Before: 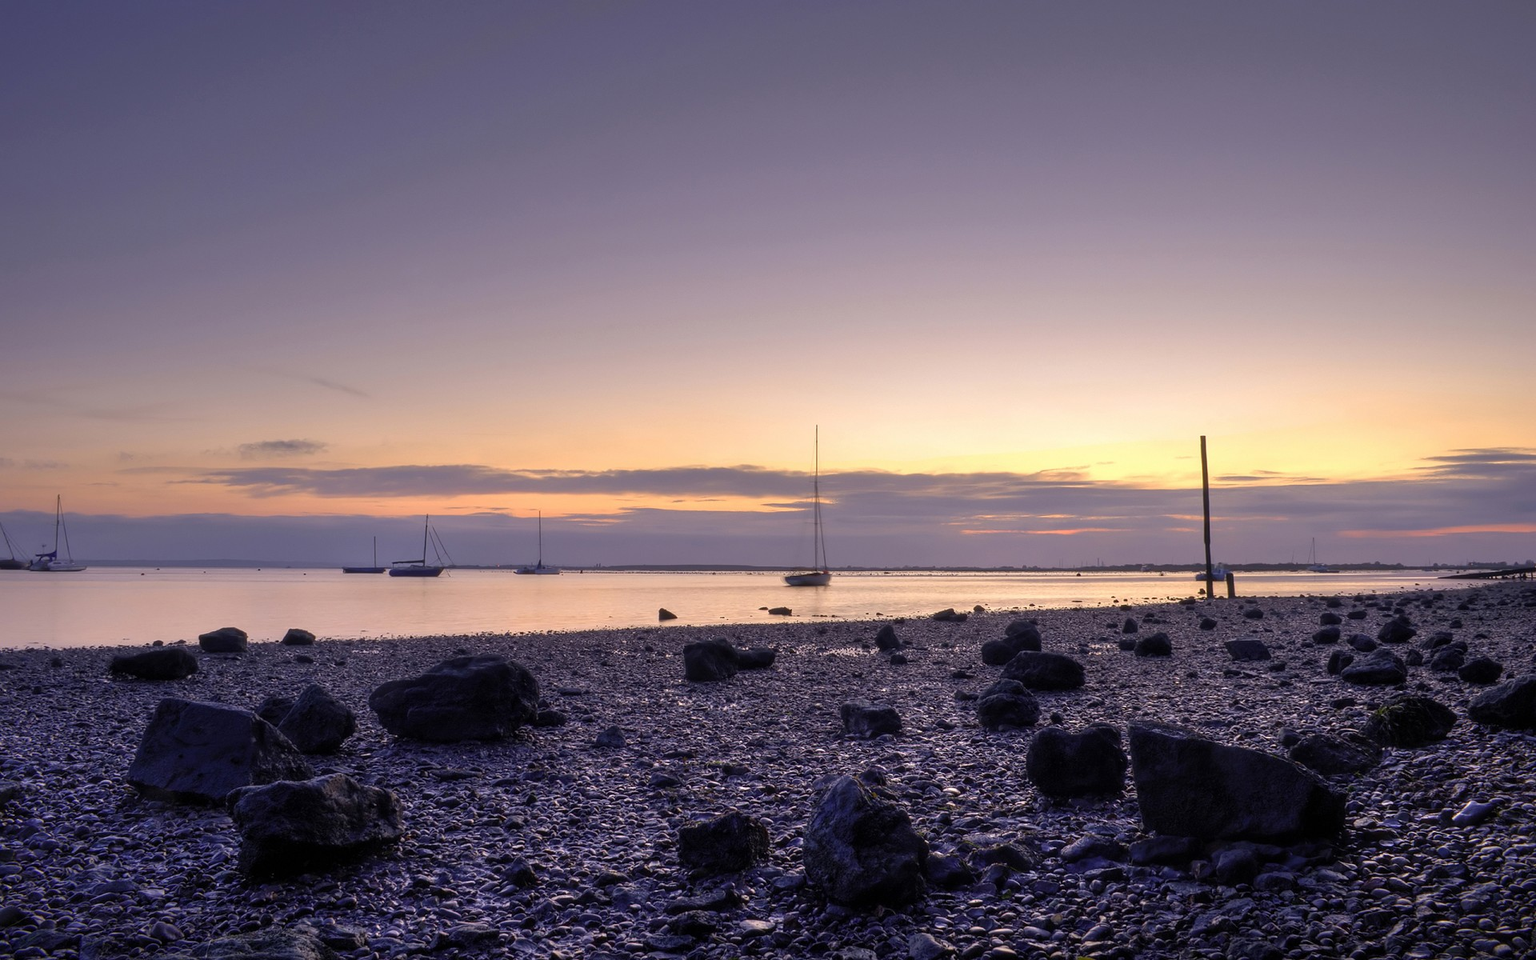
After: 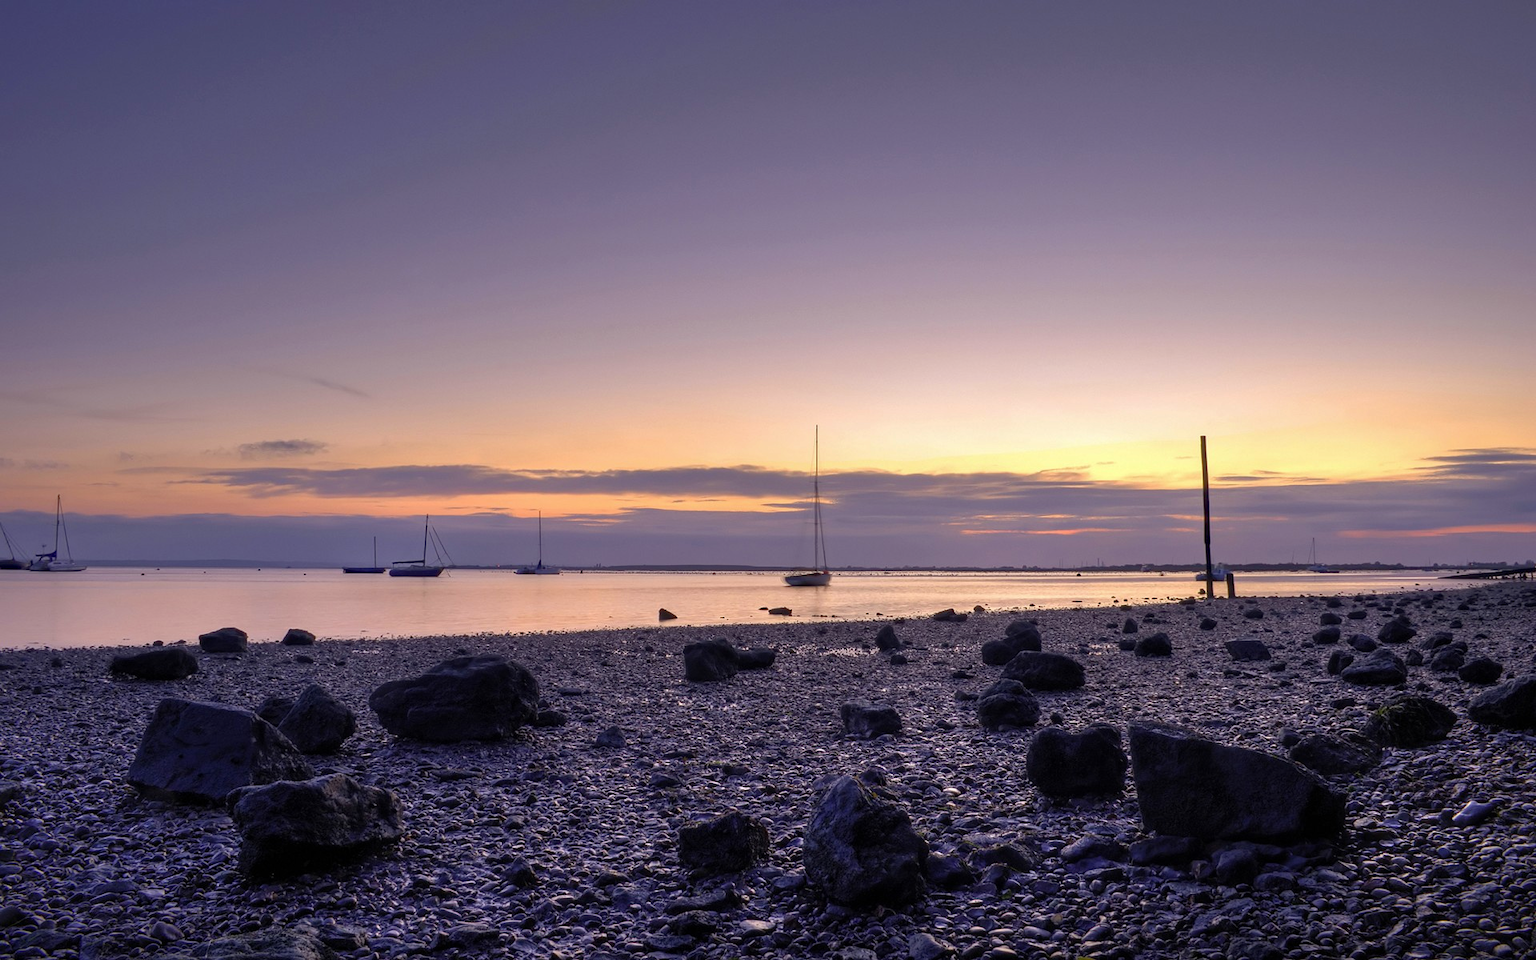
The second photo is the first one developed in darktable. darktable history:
haze removal: compatibility mode true, adaptive false
shadows and highlights: radius 127.73, shadows 21.29, highlights -21.78, low approximation 0.01
